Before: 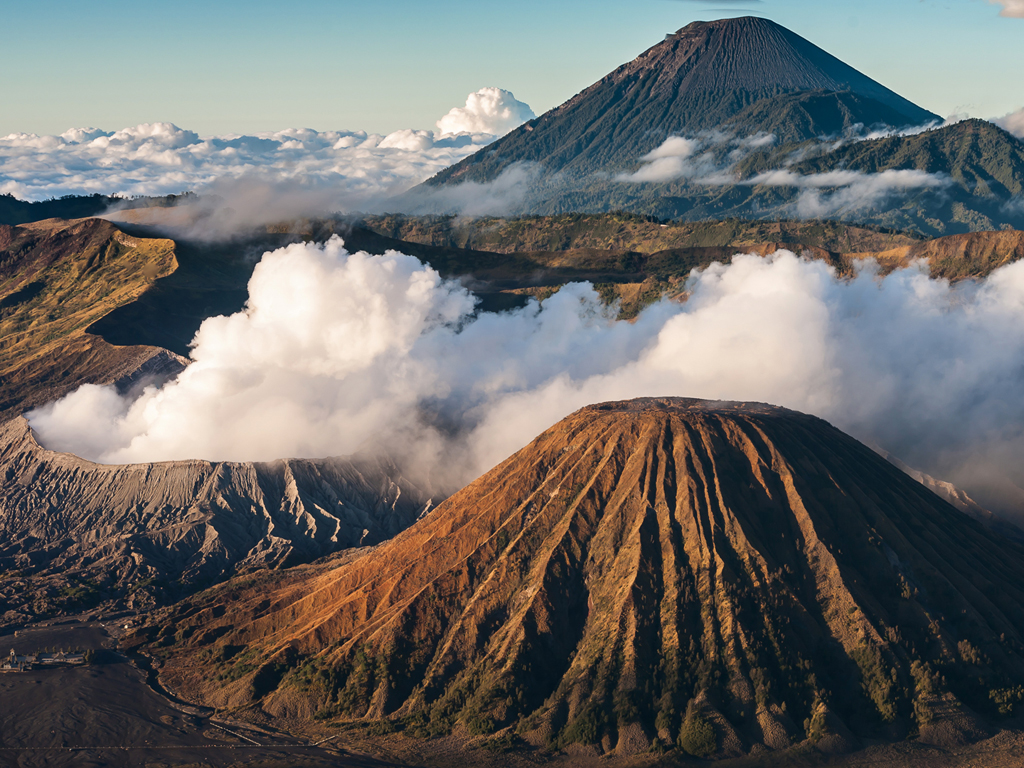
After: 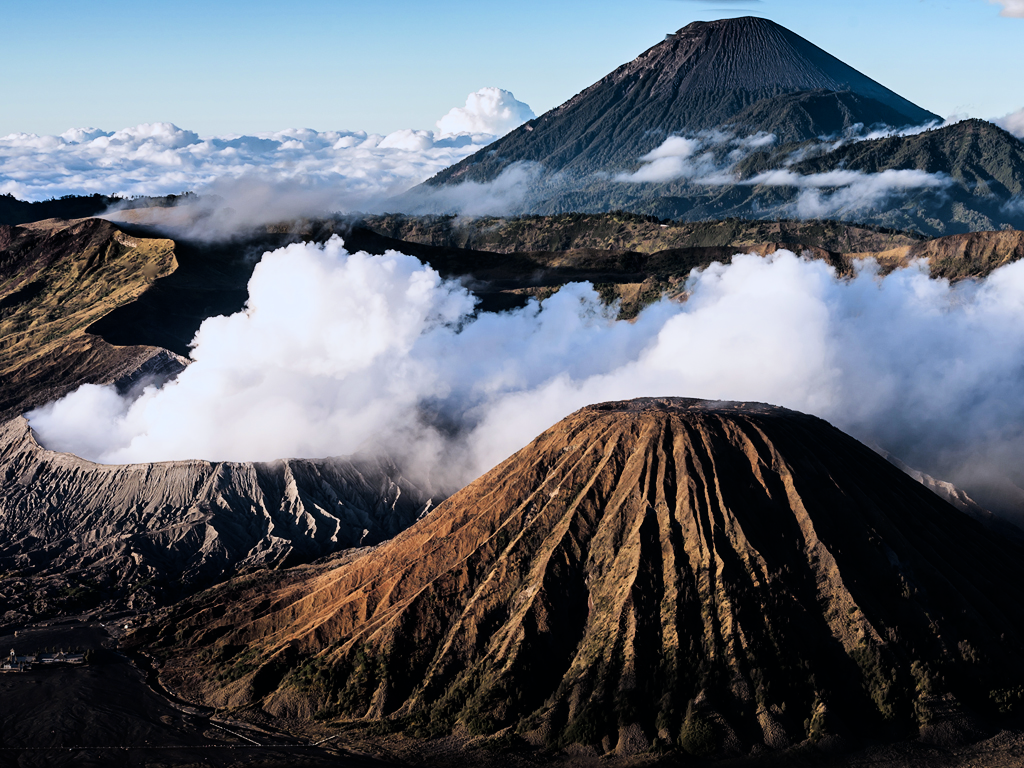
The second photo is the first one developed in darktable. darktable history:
white balance: red 0.926, green 1.003, blue 1.133
filmic rgb: black relative exposure -5.42 EV, white relative exposure 2.85 EV, dynamic range scaling -37.73%, hardness 4, contrast 1.605, highlights saturation mix -0.93%
